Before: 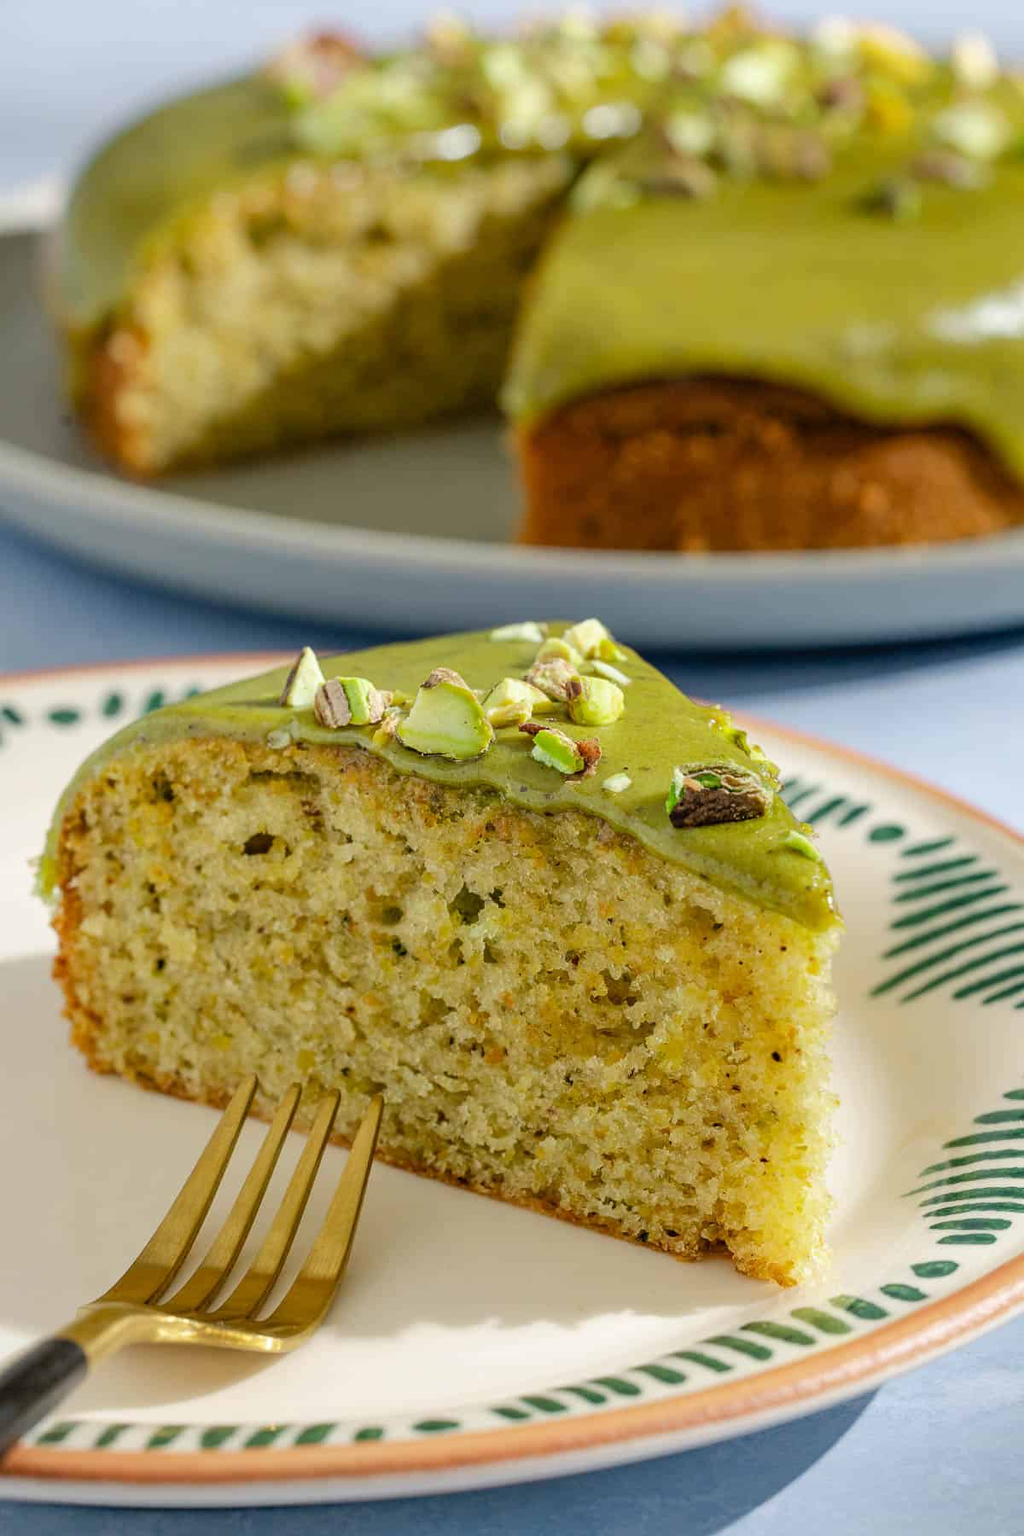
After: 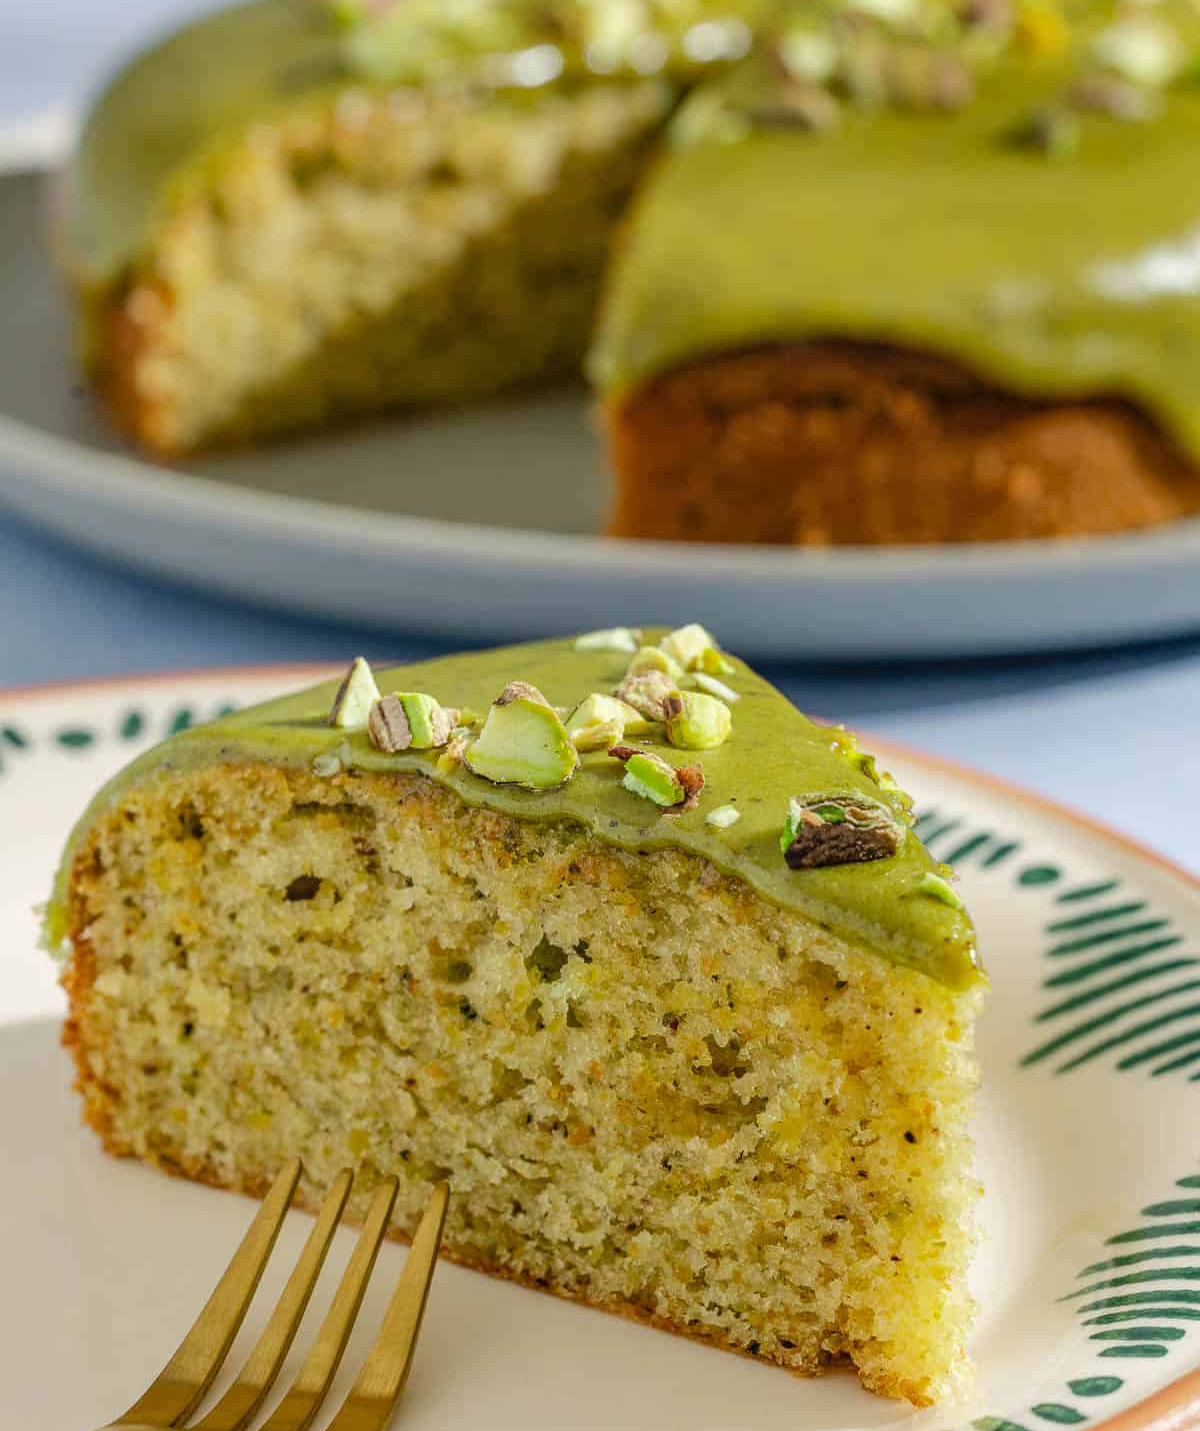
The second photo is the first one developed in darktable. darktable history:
local contrast: detail 109%
tone equalizer: edges refinement/feathering 500, mask exposure compensation -1.57 EV, preserve details no
crop and rotate: top 5.663%, bottom 14.806%
